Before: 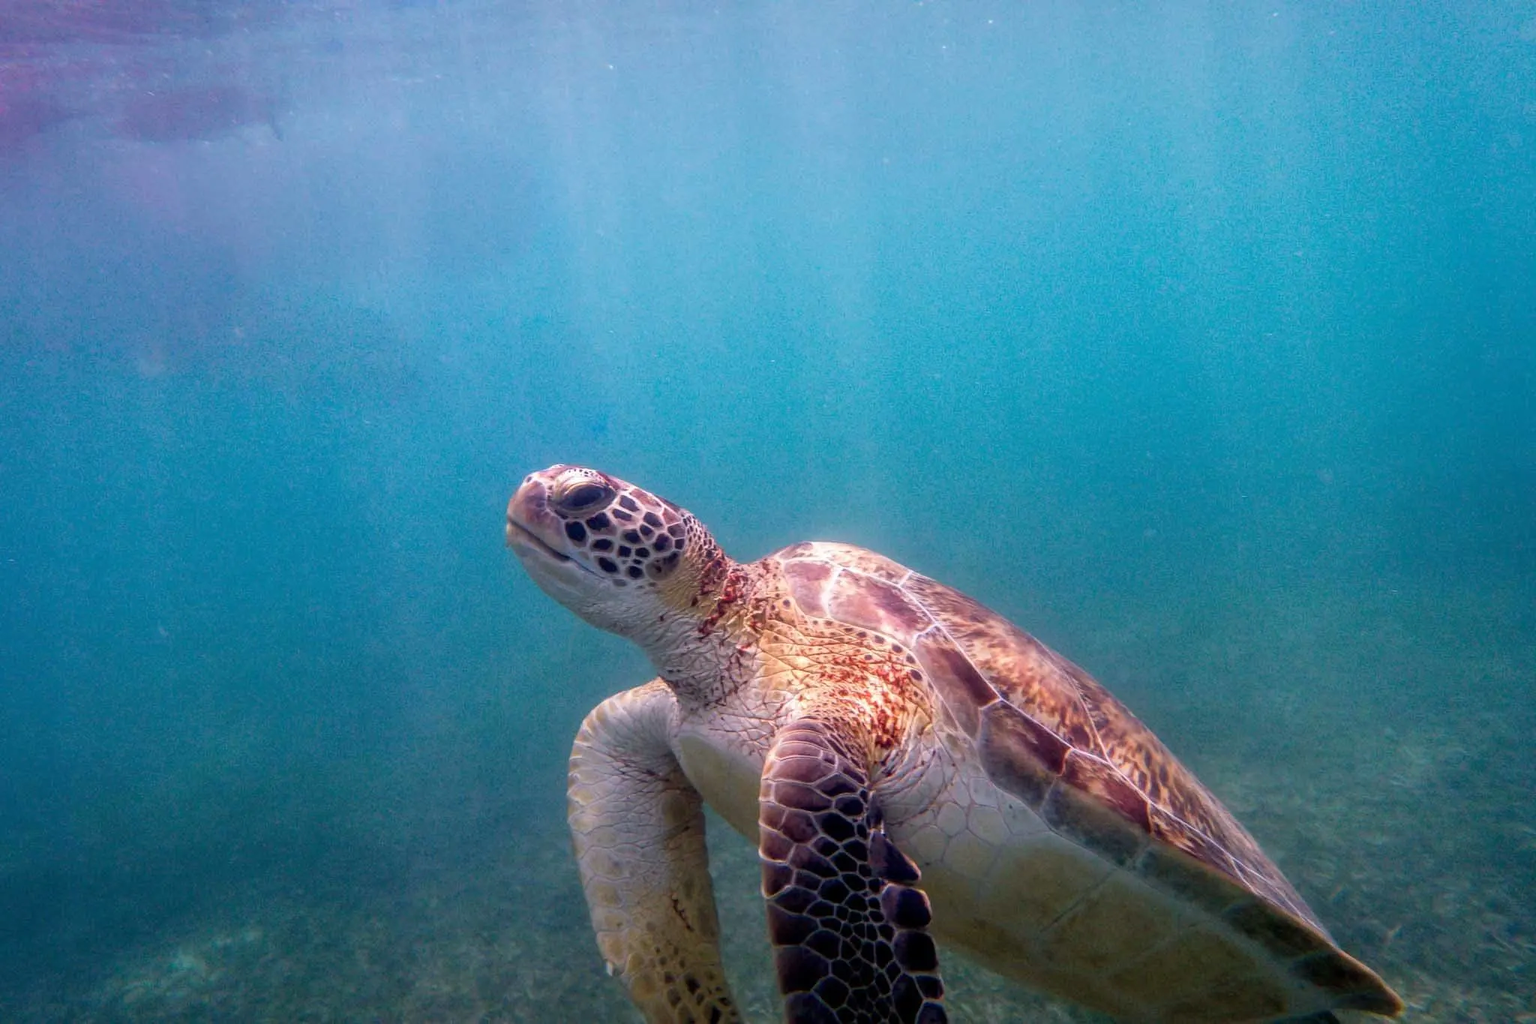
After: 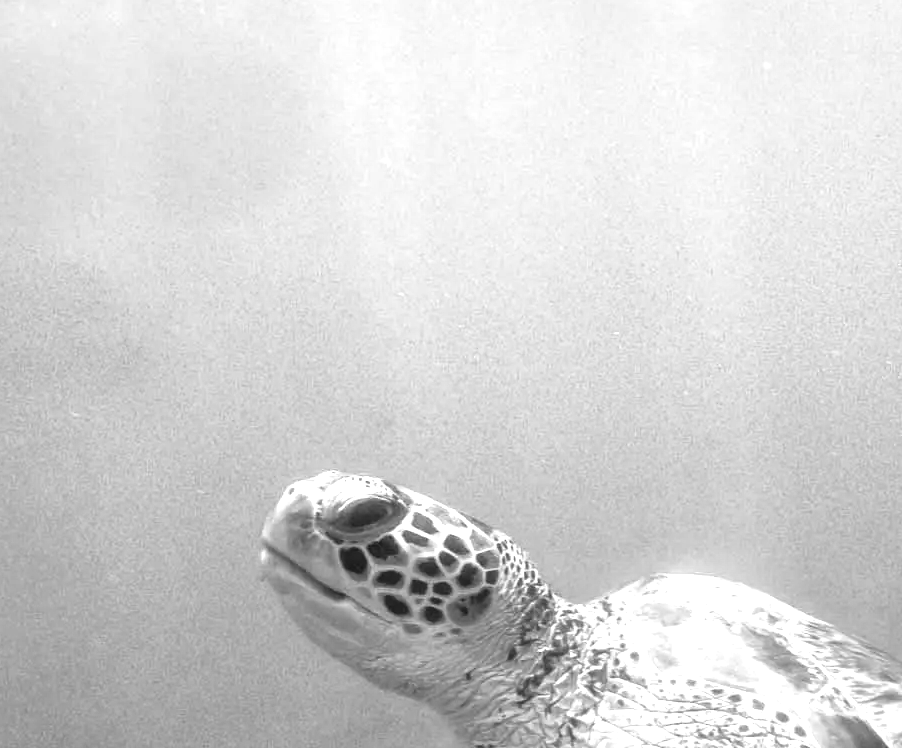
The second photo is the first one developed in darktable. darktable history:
haze removal: strength -0.05
monochrome: a 1.94, b -0.638
exposure: exposure 1.223 EV, compensate highlight preservation false
crop: left 20.248%, top 10.86%, right 35.675%, bottom 34.321%
